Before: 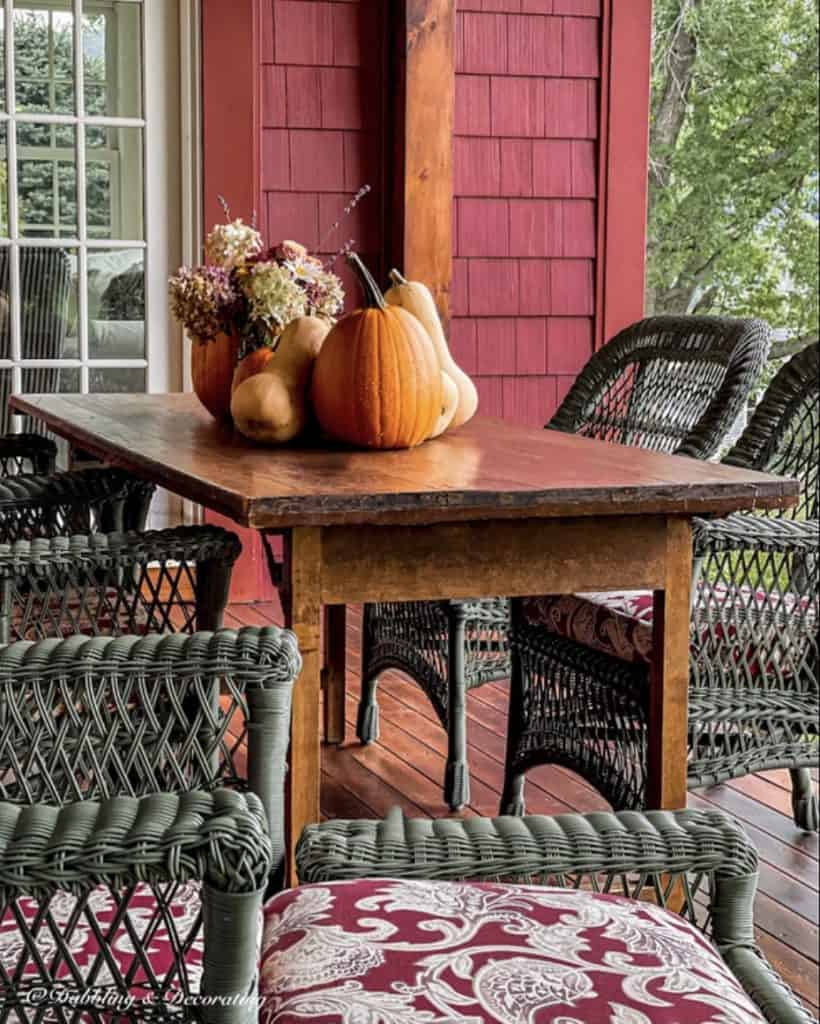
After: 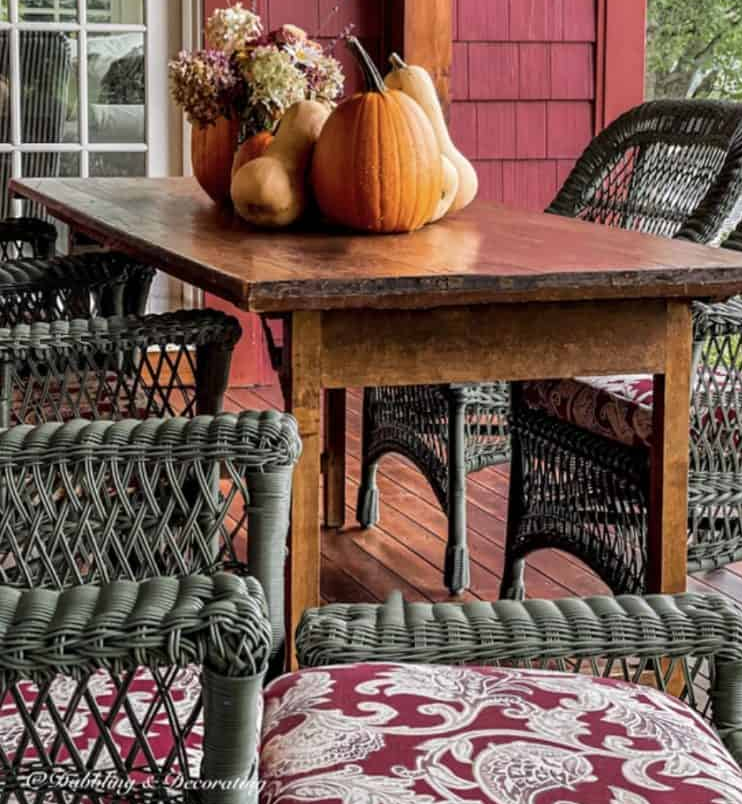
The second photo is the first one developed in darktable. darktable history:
crop: top 21.14%, right 9.411%, bottom 0.312%
